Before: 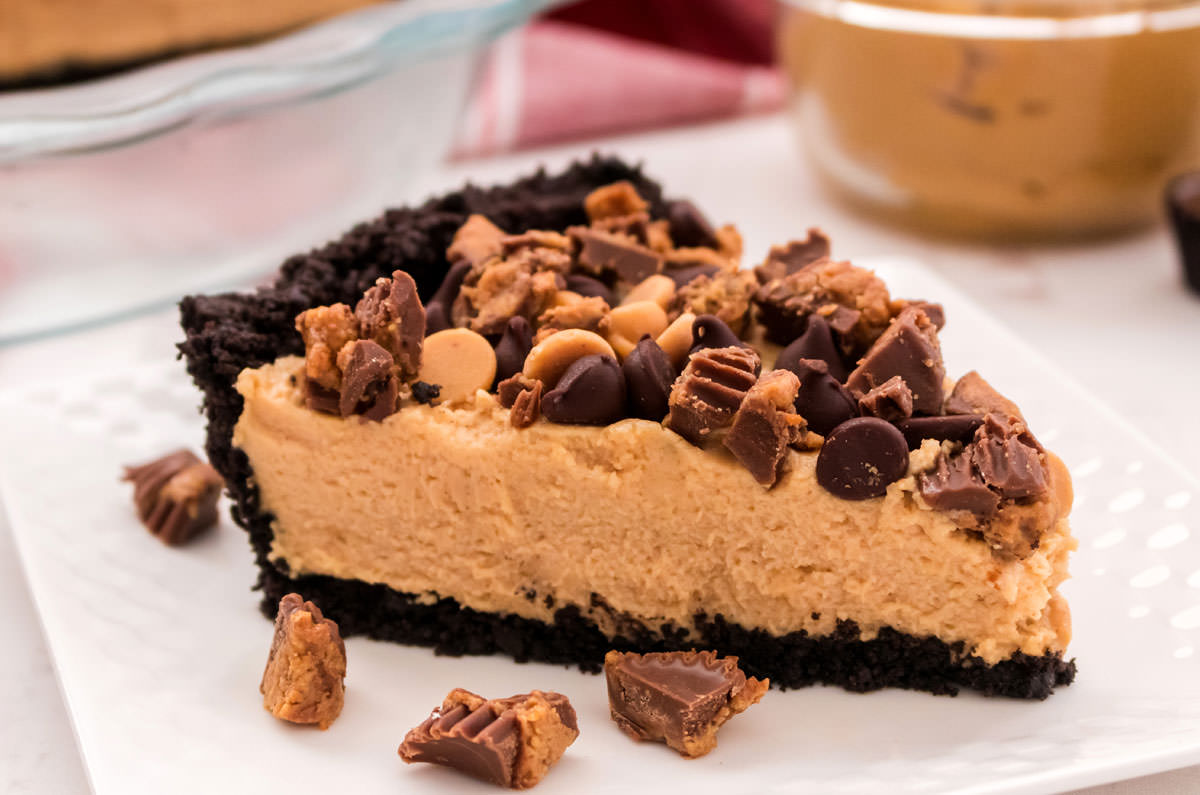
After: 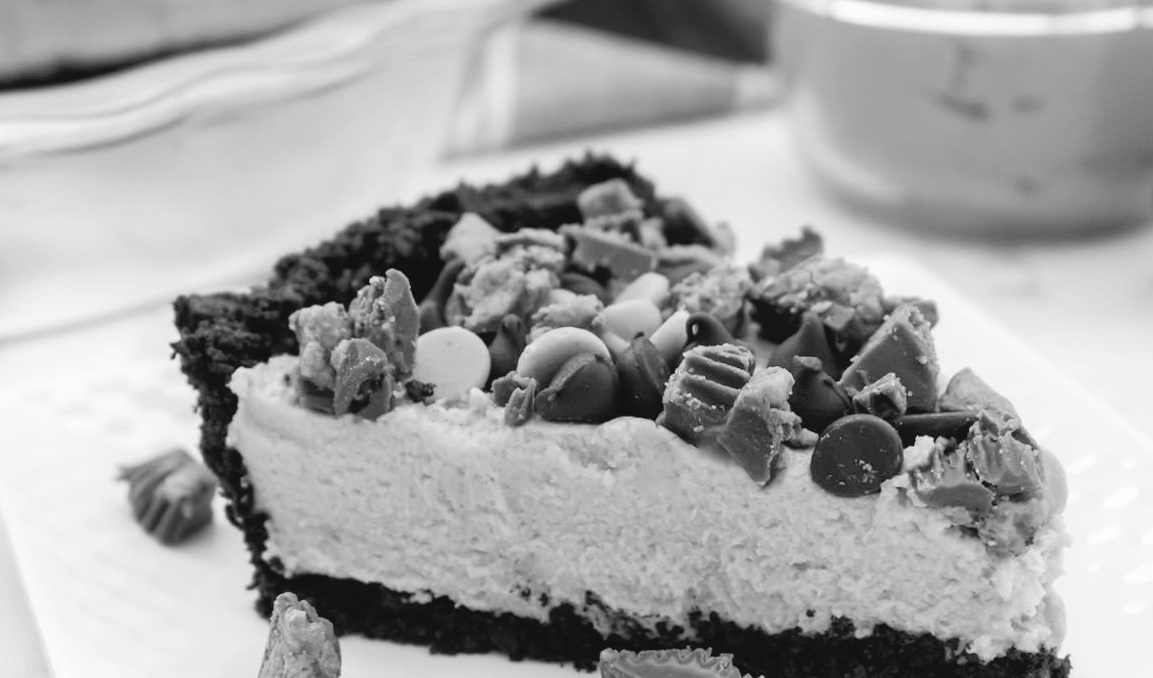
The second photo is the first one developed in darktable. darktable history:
crop and rotate: angle 0.2°, left 0.275%, right 3.127%, bottom 14.18%
color balance: lift [1, 1.015, 1.004, 0.985], gamma [1, 0.958, 0.971, 1.042], gain [1, 0.956, 0.977, 1.044]
monochrome: on, module defaults
contrast brightness saturation: contrast 0.07, brightness 0.18, saturation 0.4
